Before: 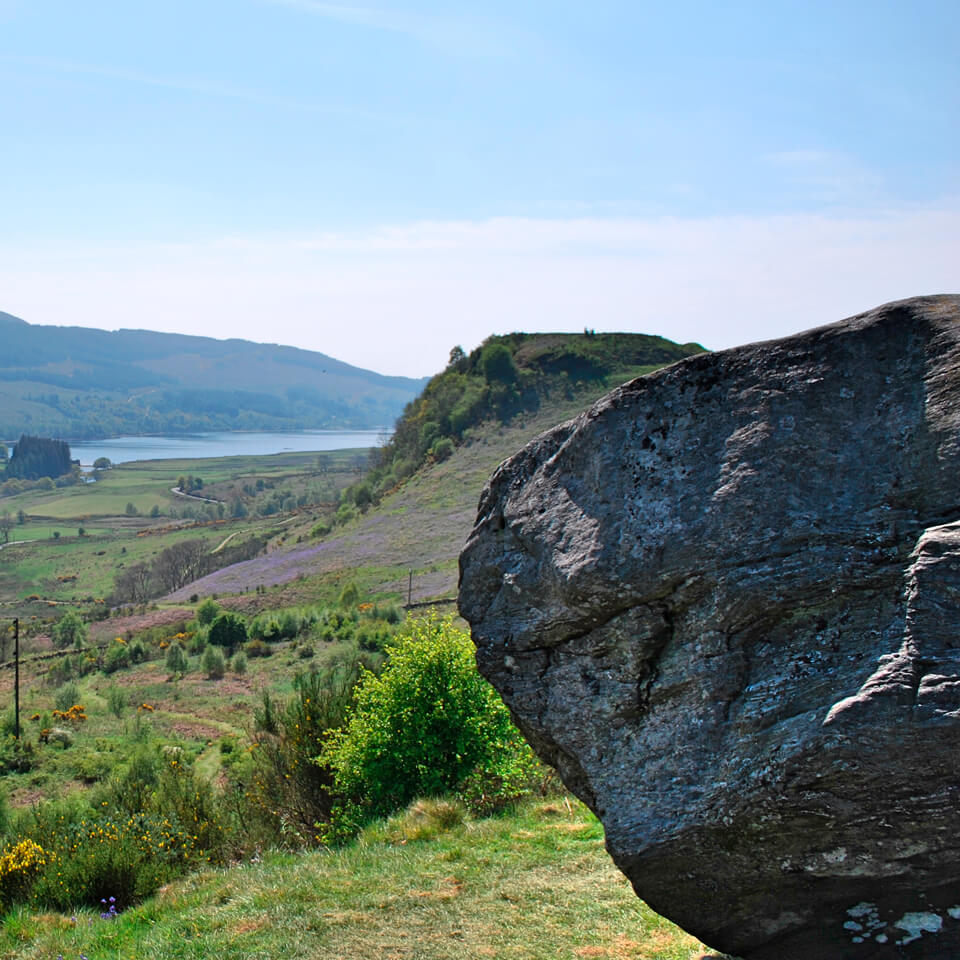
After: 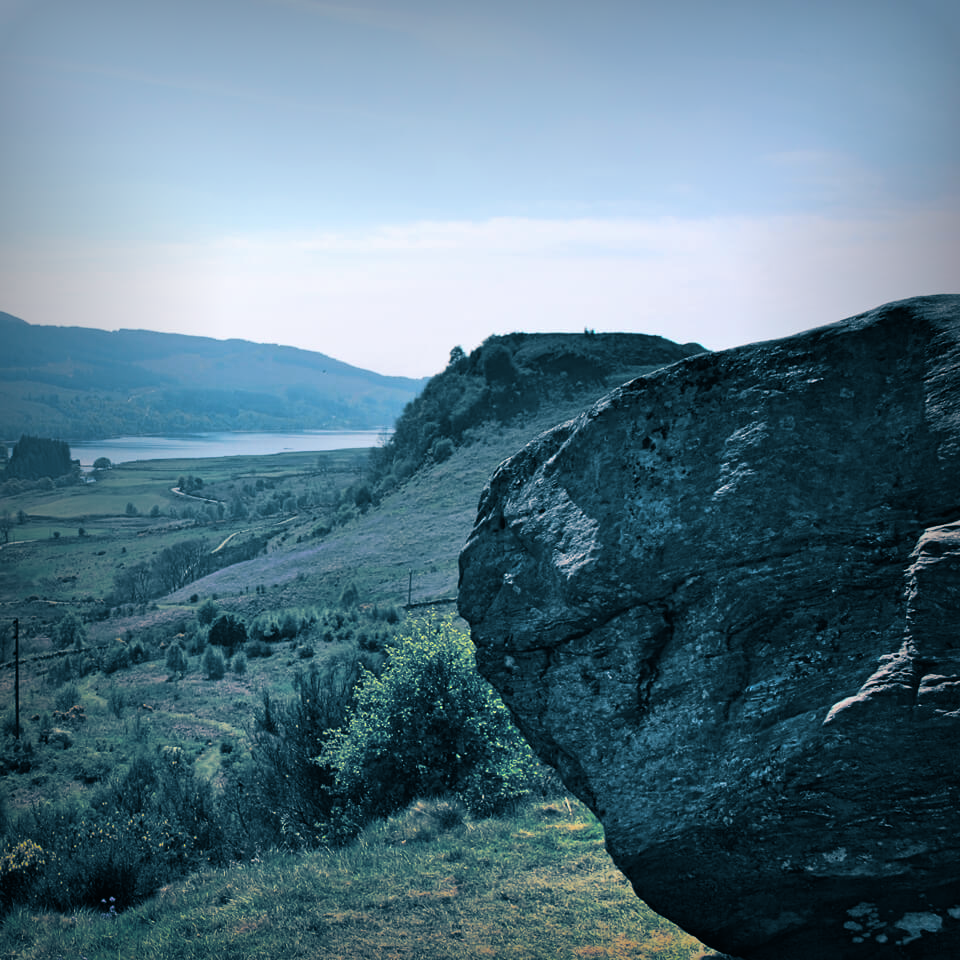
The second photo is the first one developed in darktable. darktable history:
vignetting: fall-off start 53.2%, brightness -0.594, saturation 0, automatic ratio true, width/height ratio 1.313, shape 0.22, unbound false
split-toning: shadows › hue 212.4°, balance -70
tone curve: curves: ch0 [(0, 0) (0.003, 0.014) (0.011, 0.019) (0.025, 0.028) (0.044, 0.044) (0.069, 0.069) (0.1, 0.1) (0.136, 0.131) (0.177, 0.168) (0.224, 0.206) (0.277, 0.255) (0.335, 0.309) (0.399, 0.374) (0.468, 0.452) (0.543, 0.535) (0.623, 0.623) (0.709, 0.72) (0.801, 0.815) (0.898, 0.898) (1, 1)], preserve colors none
tone equalizer: on, module defaults
white balance: emerald 1
